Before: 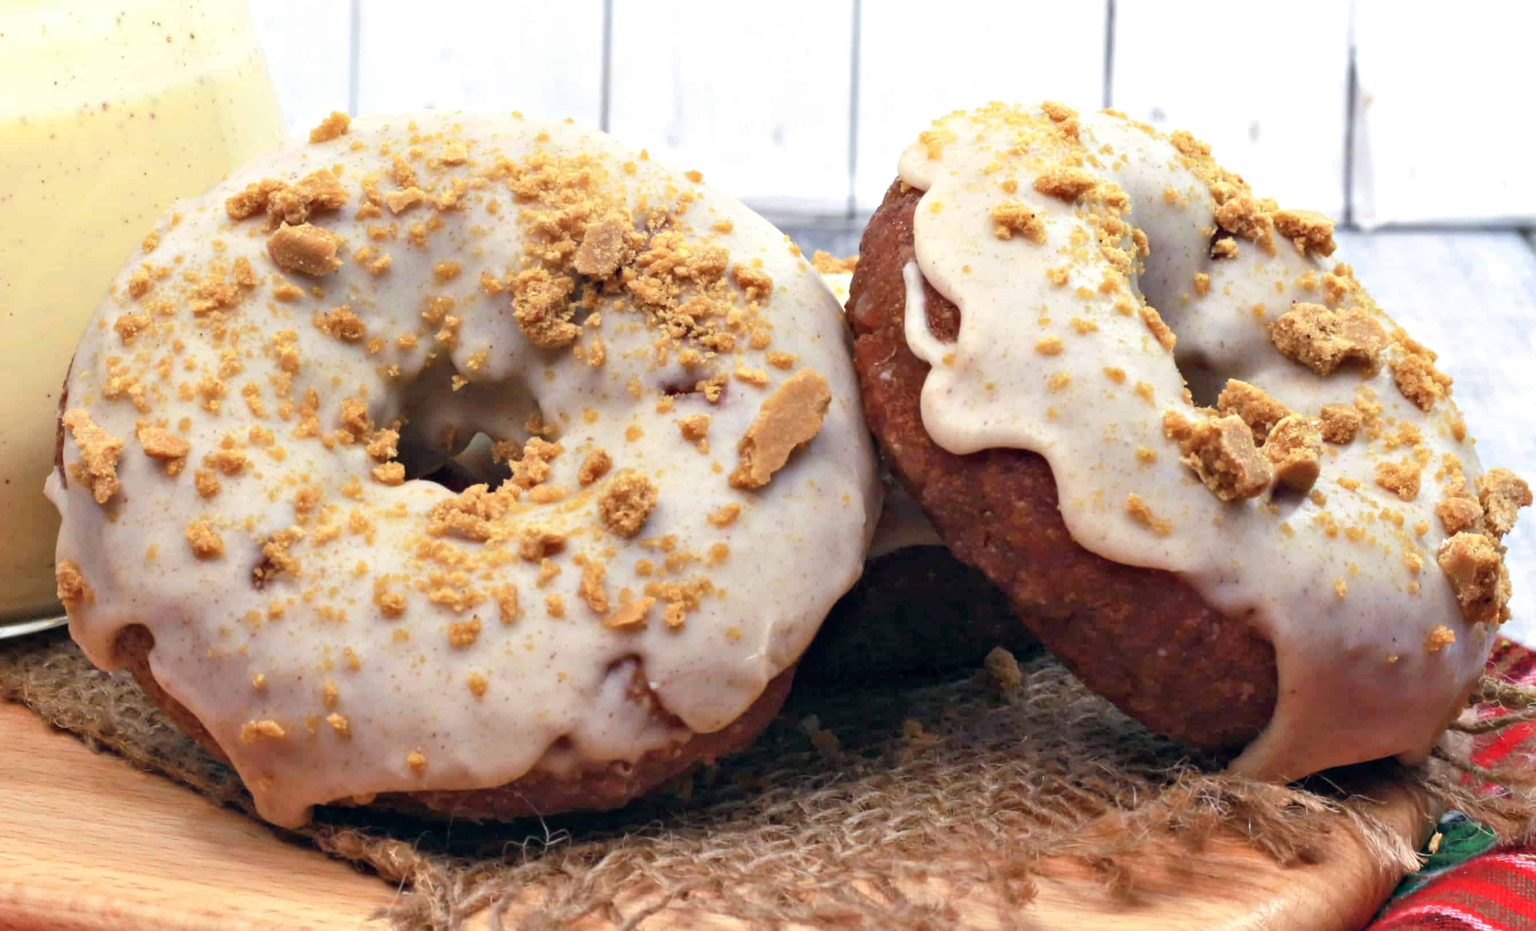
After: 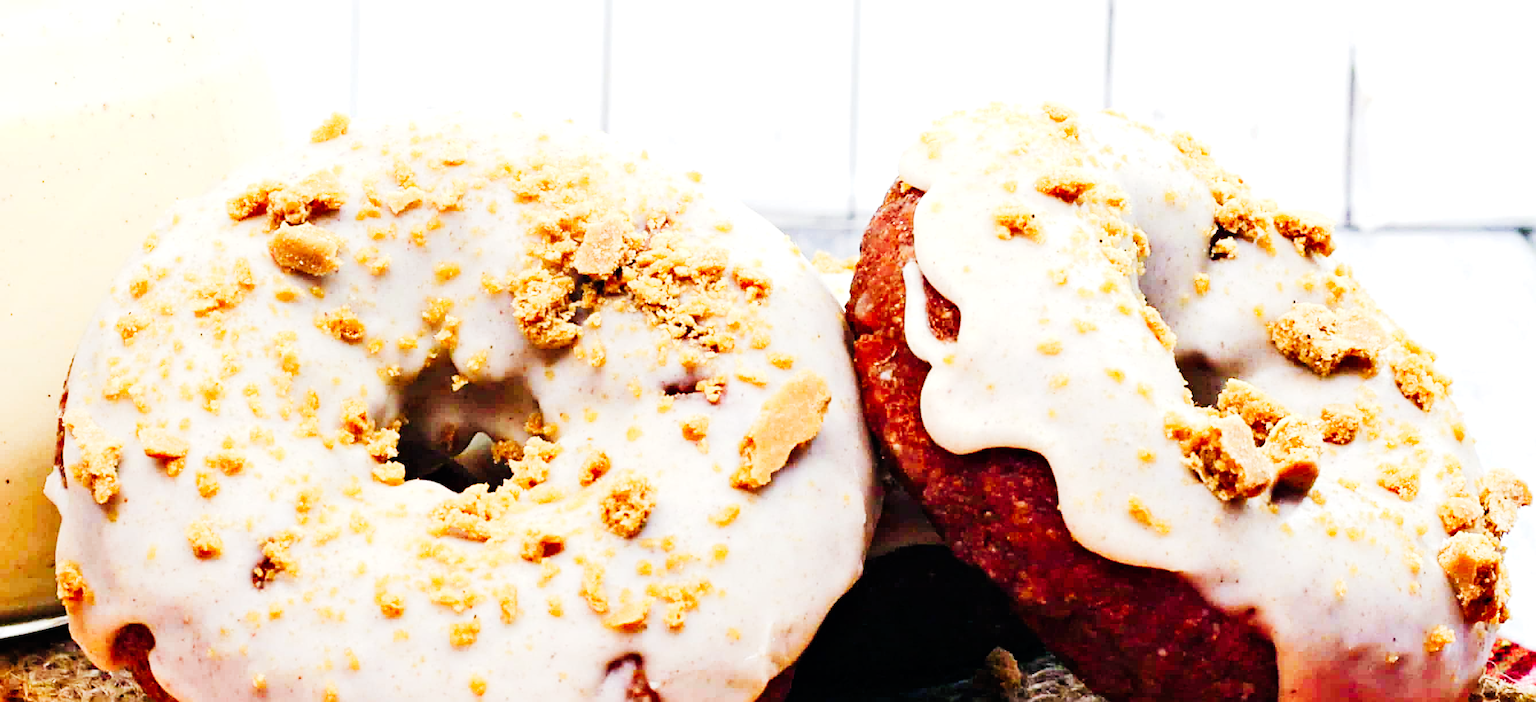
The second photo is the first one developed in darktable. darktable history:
tone curve: curves: ch0 [(0, 0) (0.16, 0.055) (0.506, 0.762) (1, 1.024)], preserve colors none
sharpen: radius 2.532, amount 0.616
crop: bottom 24.45%
